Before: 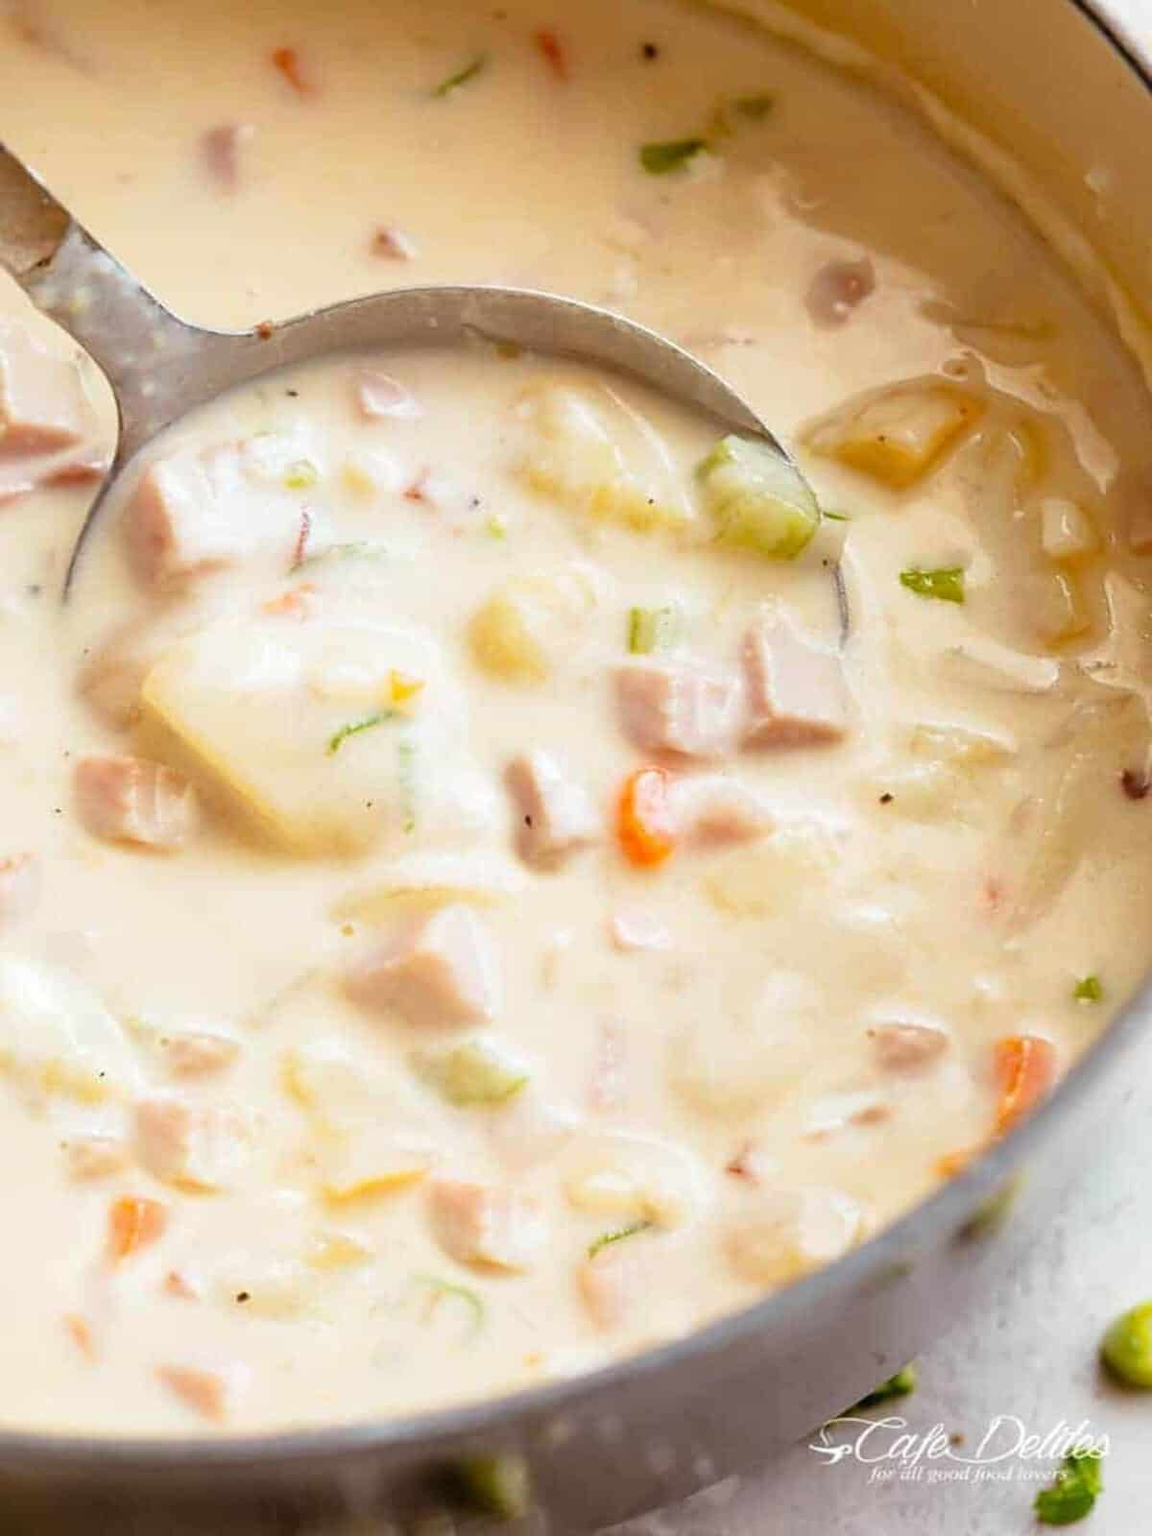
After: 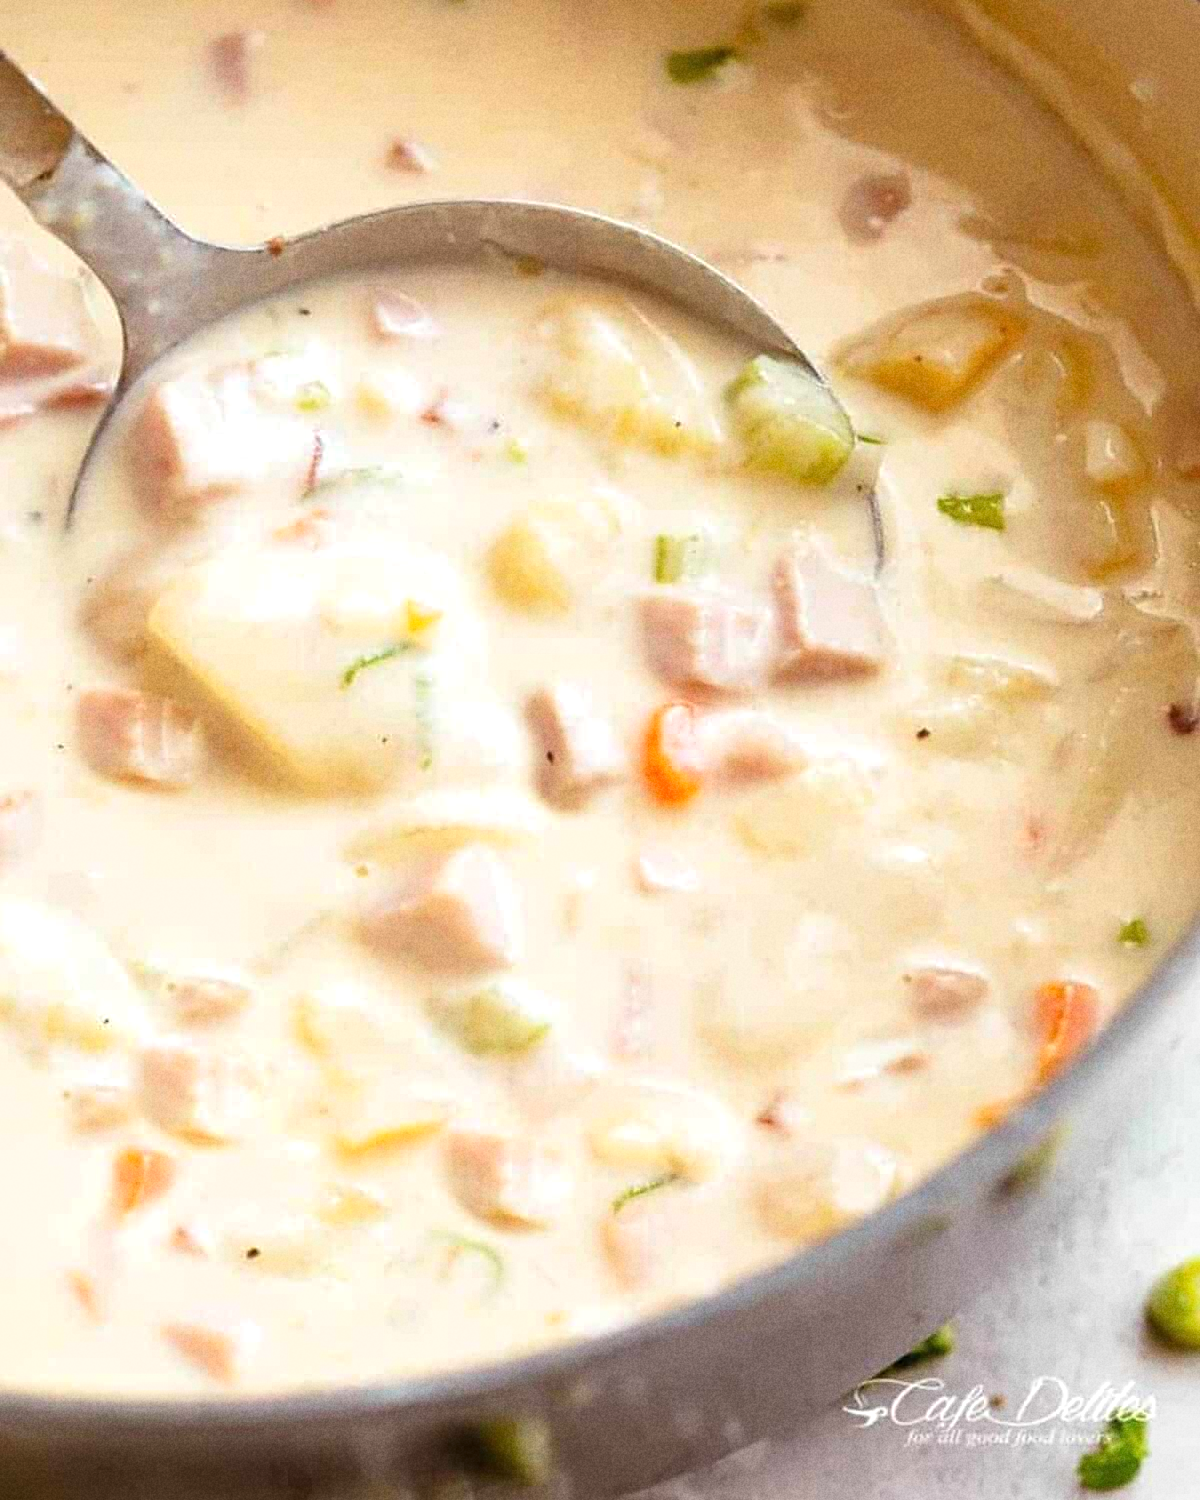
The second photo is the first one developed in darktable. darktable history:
crop and rotate: top 6.25%
exposure: exposure 0.197 EV, compensate highlight preservation false
grain: coarseness 22.88 ISO
